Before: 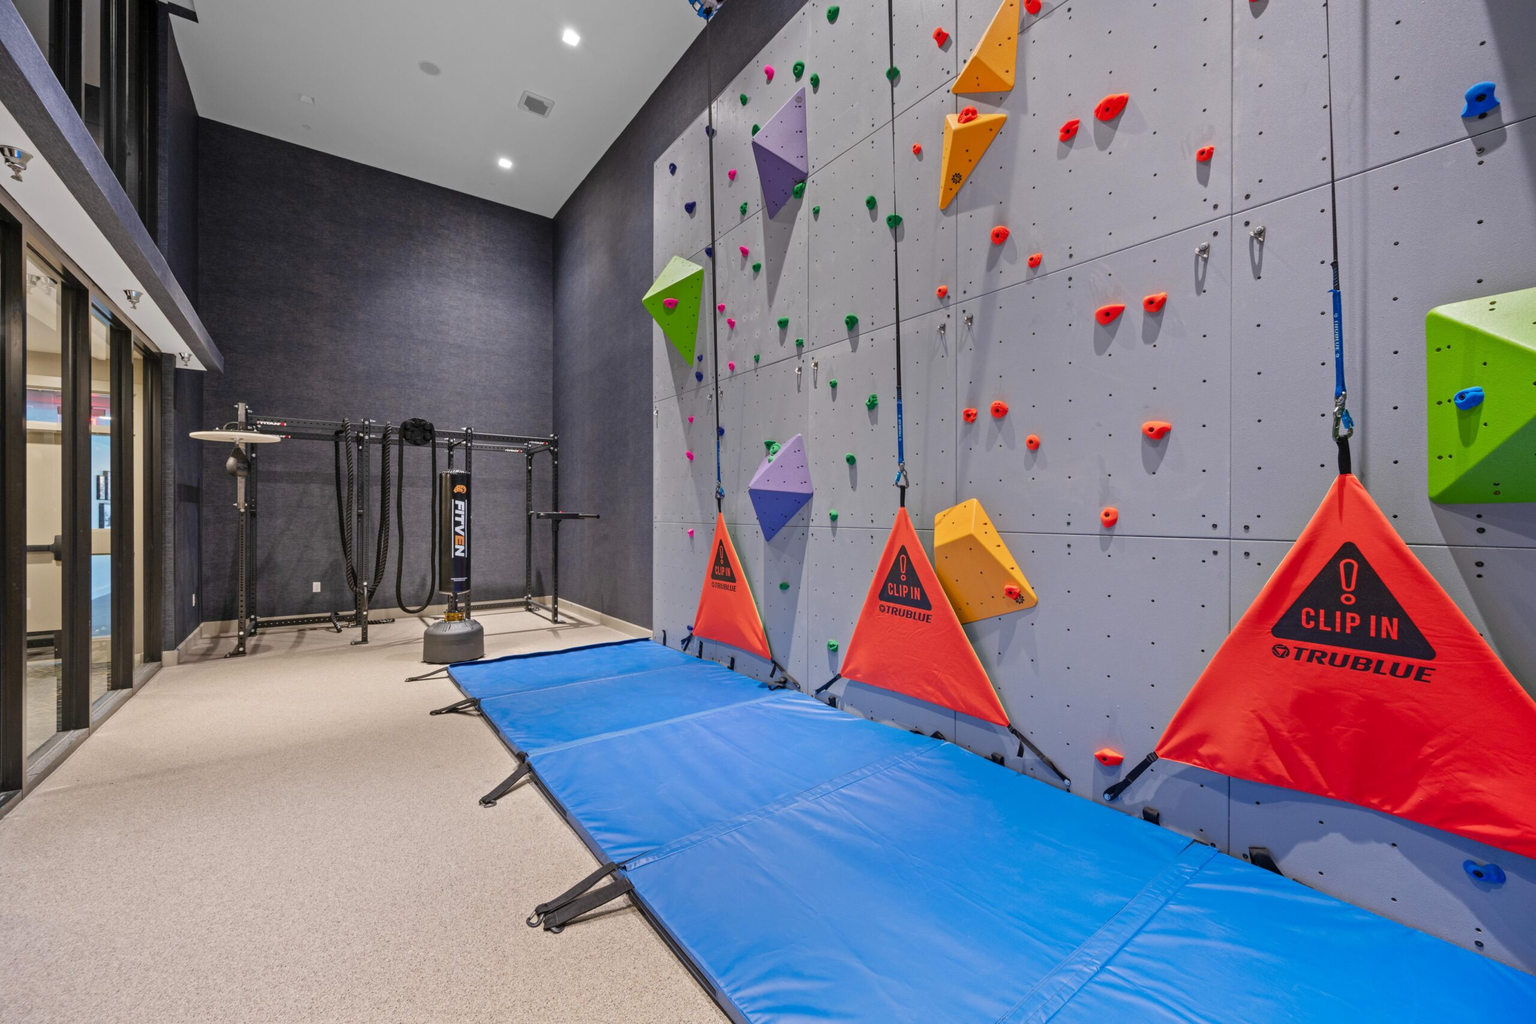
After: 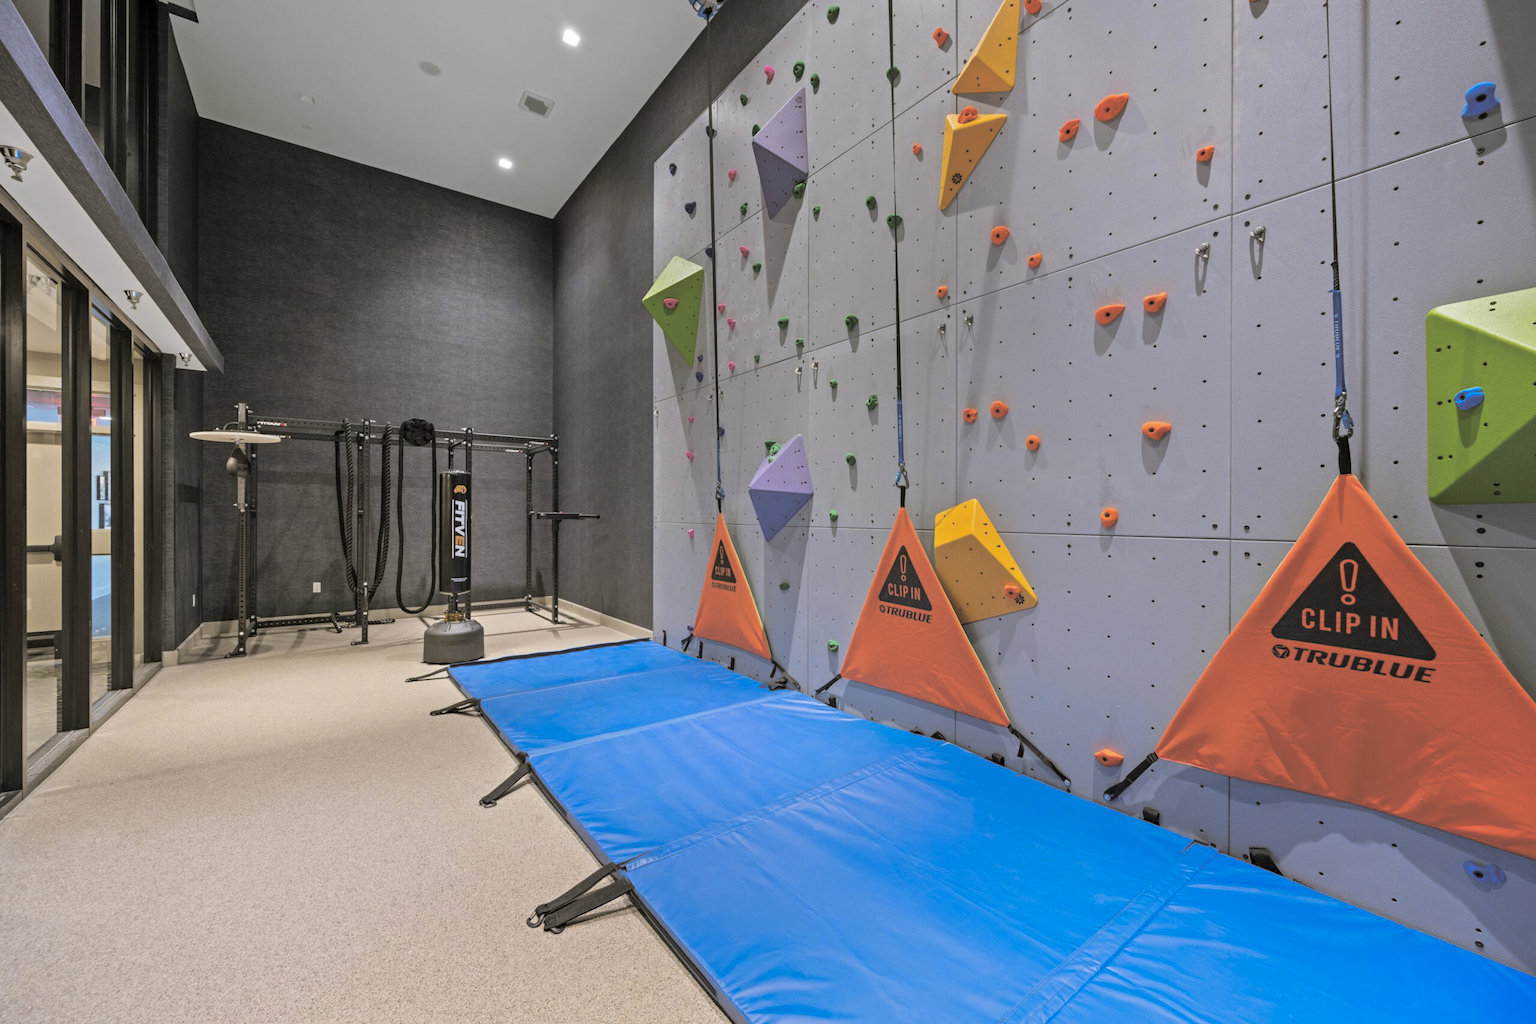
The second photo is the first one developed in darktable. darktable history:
split-toning: shadows › hue 46.8°, shadows › saturation 0.17, highlights › hue 316.8°, highlights › saturation 0.27, balance -51.82
color contrast: green-magenta contrast 0.8, blue-yellow contrast 1.1, unbound 0
